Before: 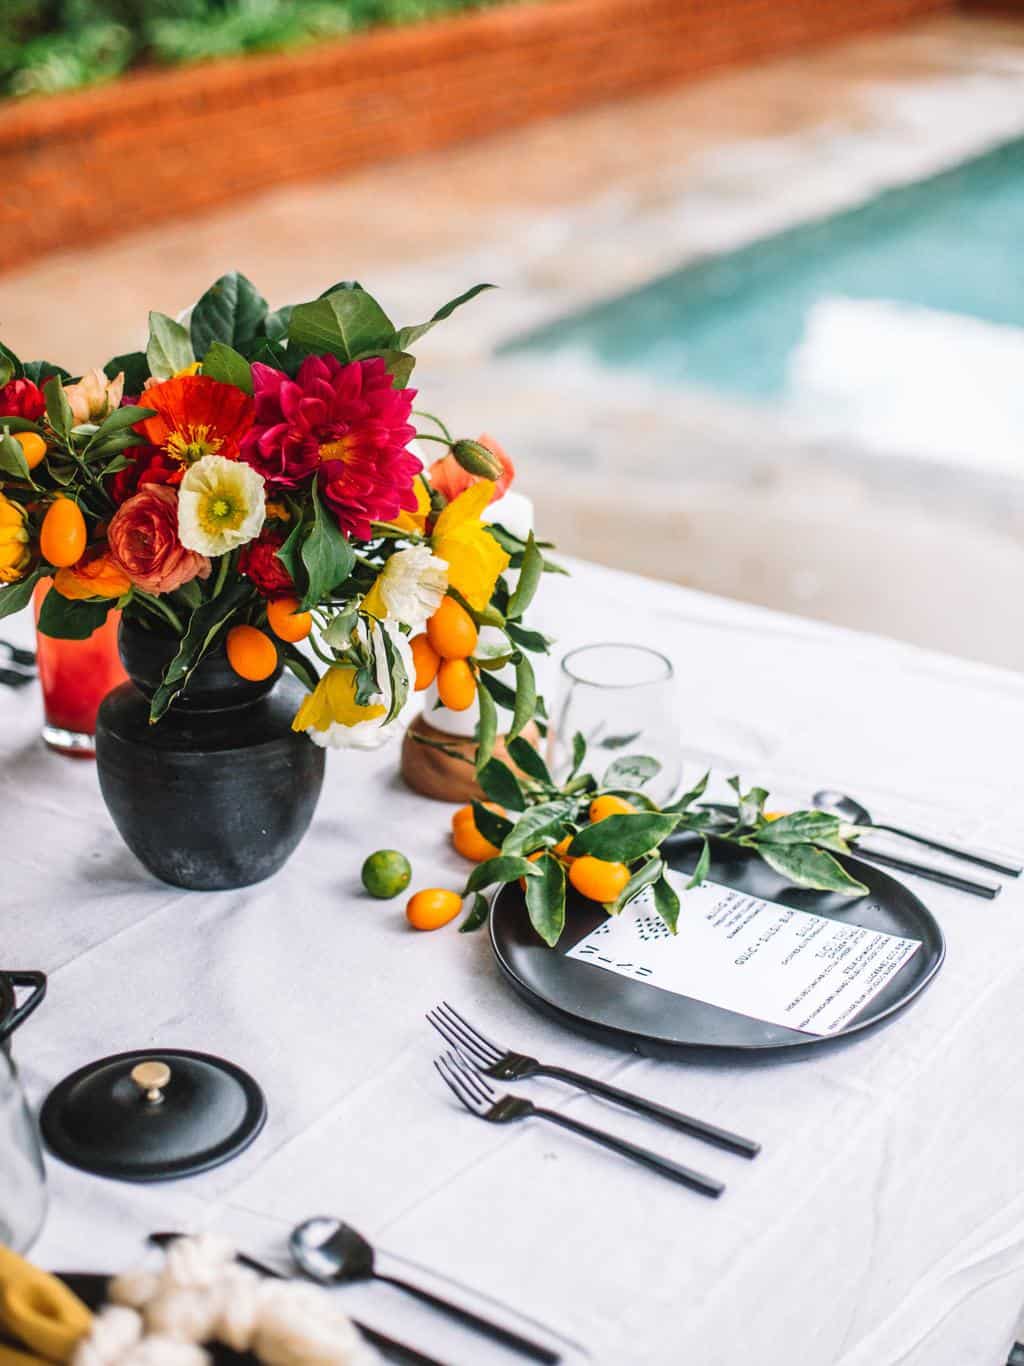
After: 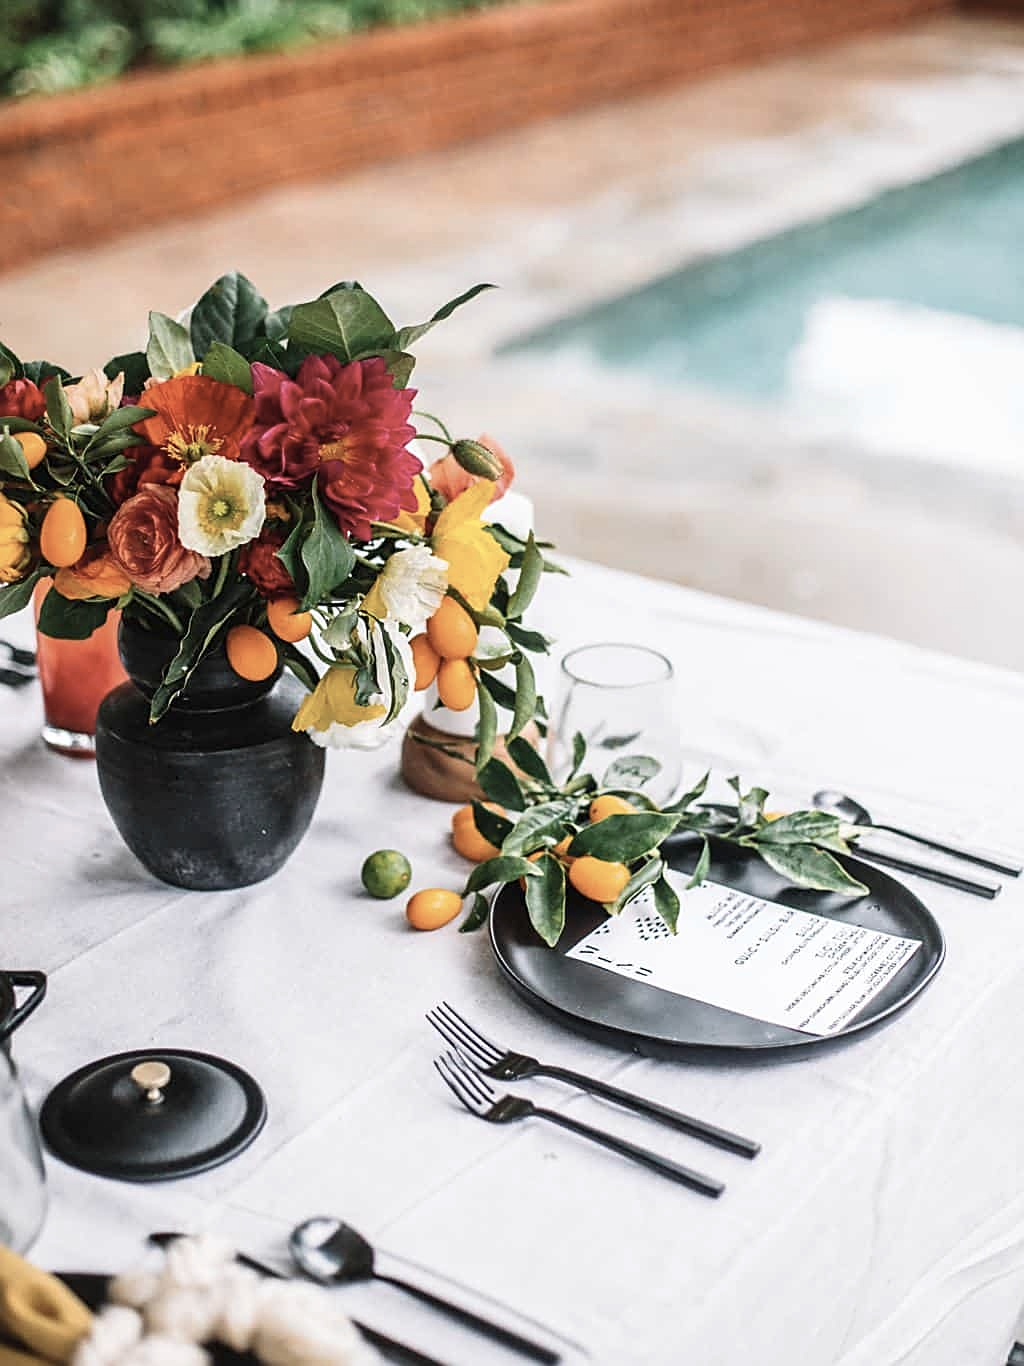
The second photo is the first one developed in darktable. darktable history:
sharpen: on, module defaults
contrast brightness saturation: contrast 0.104, saturation -0.365
